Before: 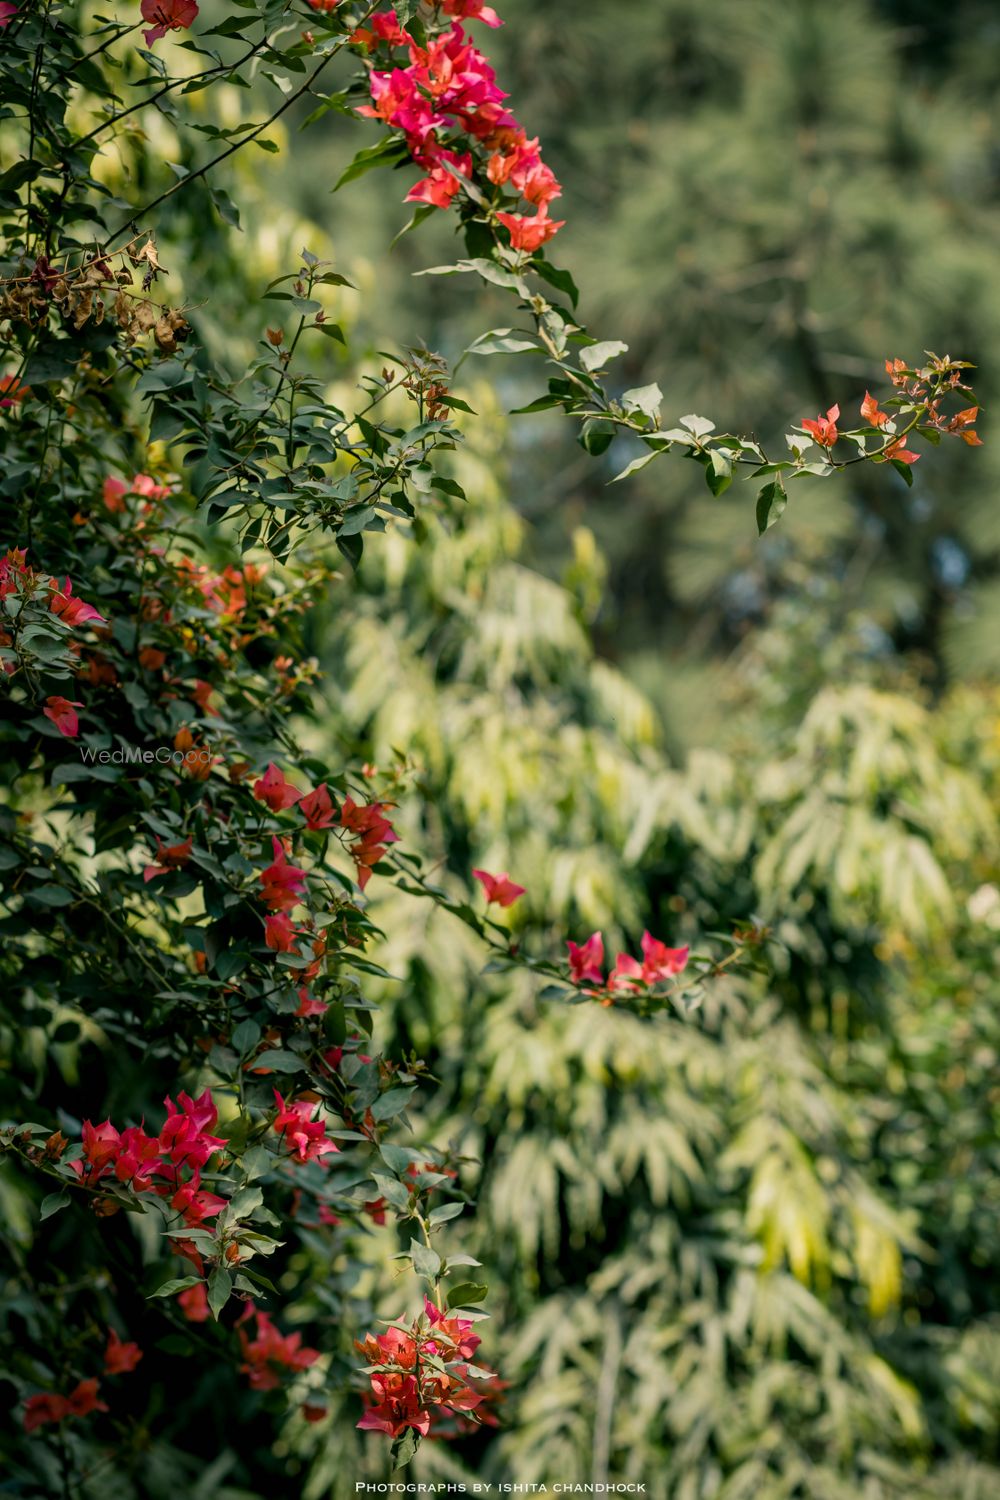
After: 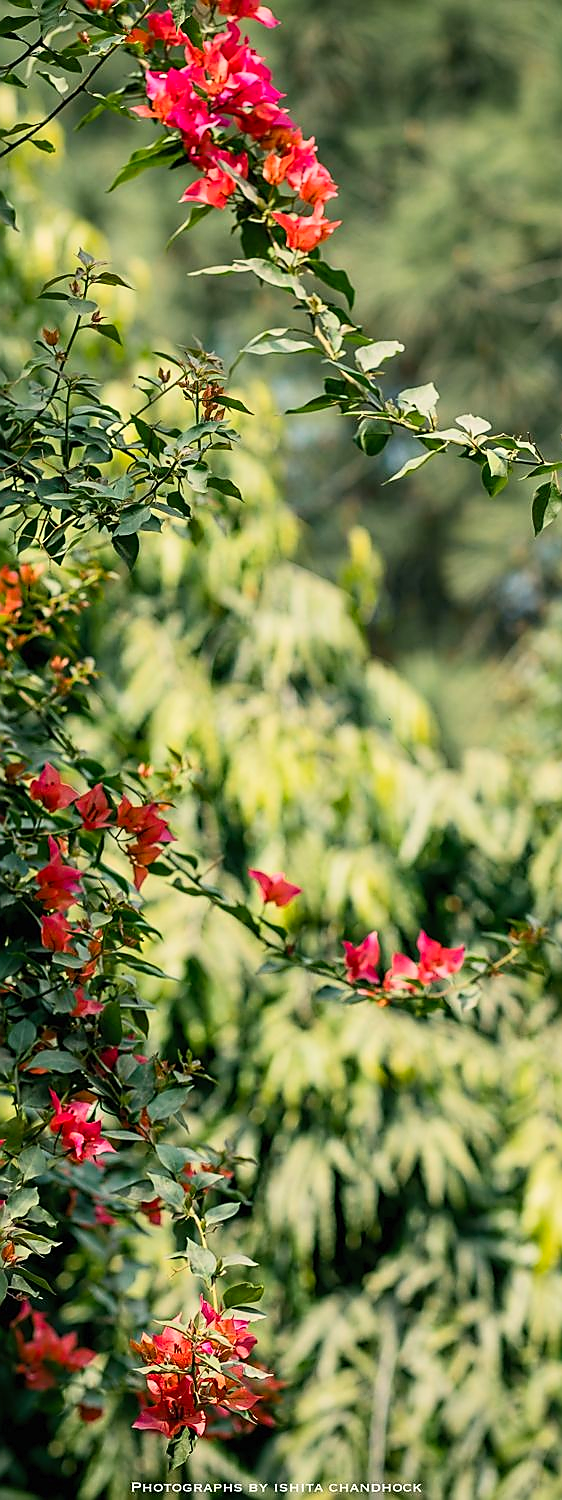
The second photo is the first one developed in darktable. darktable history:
contrast brightness saturation: contrast 0.198, brightness 0.163, saturation 0.222
sharpen: radius 1.404, amount 1.241, threshold 0.707
crop and rotate: left 22.494%, right 21.223%
